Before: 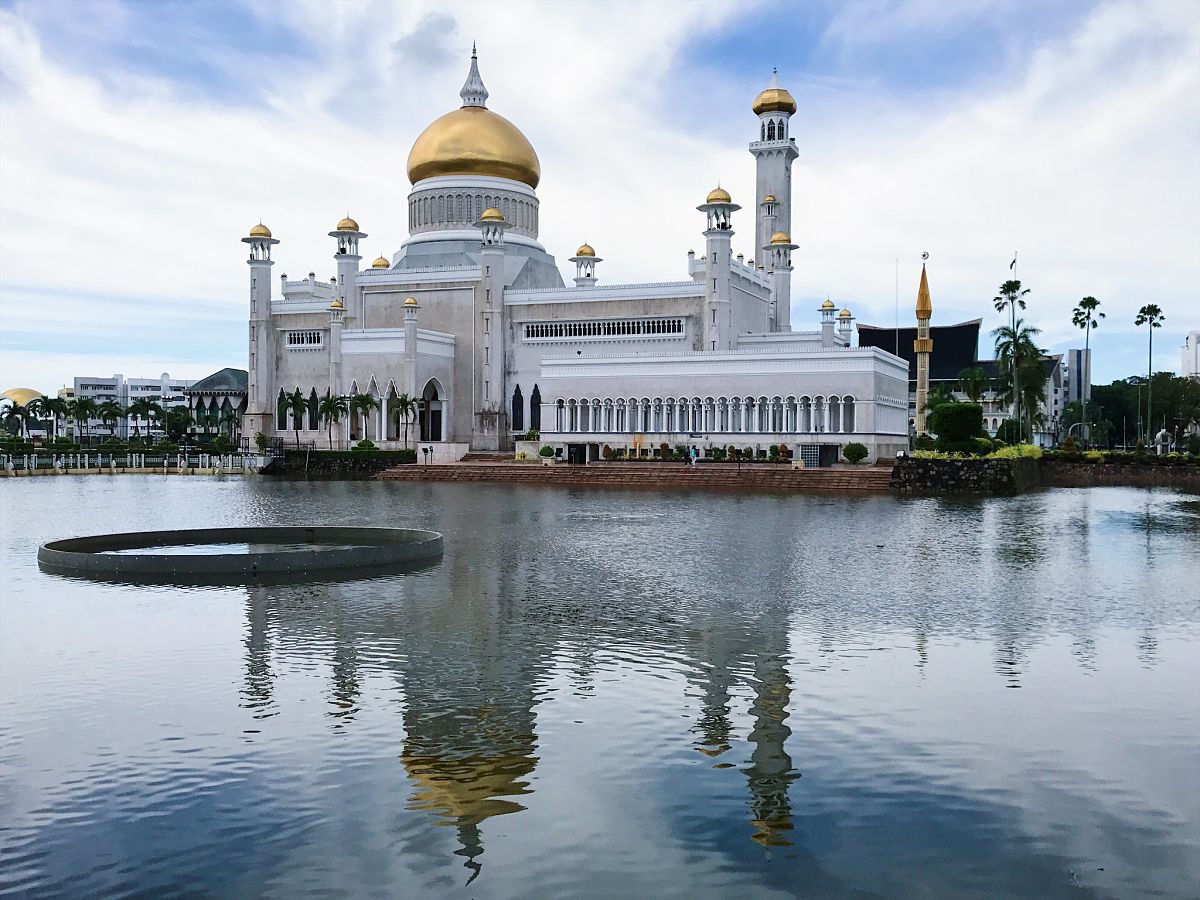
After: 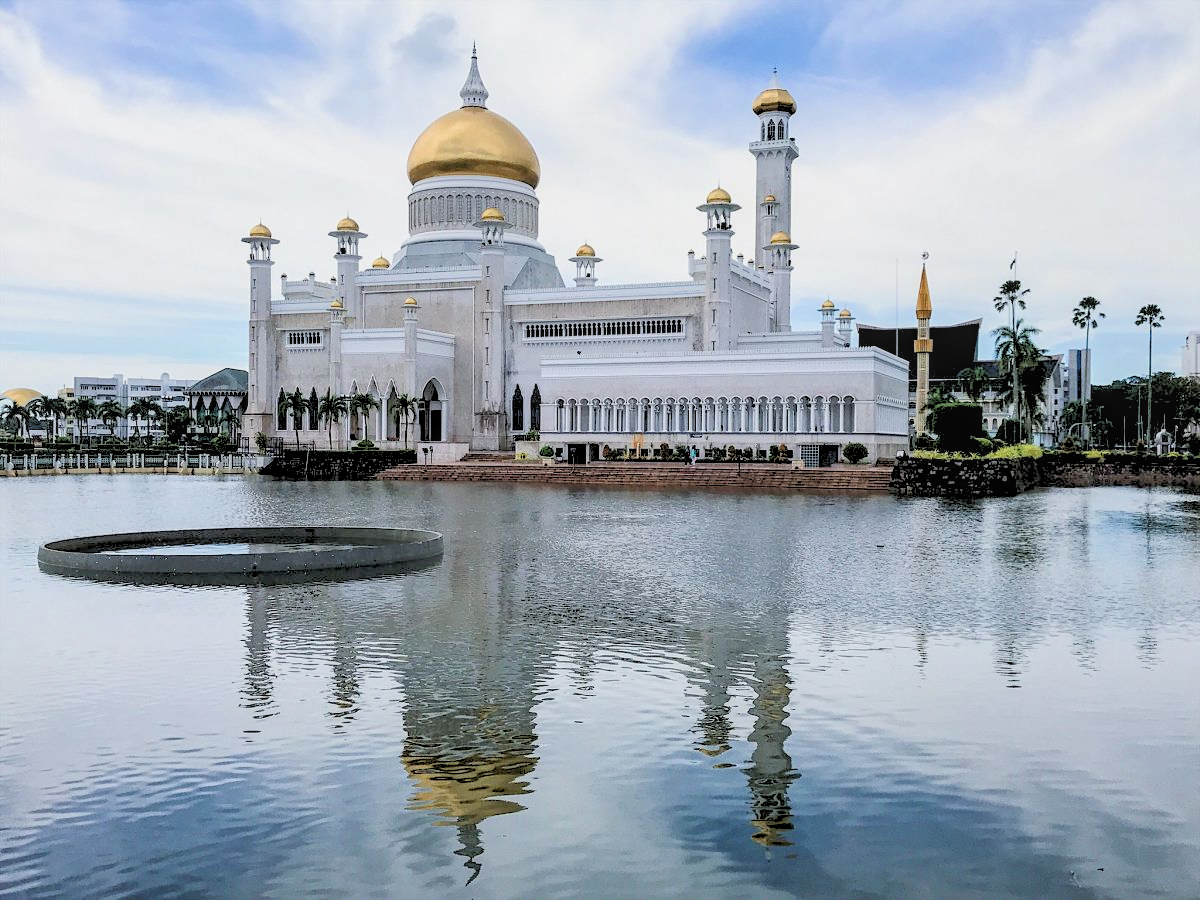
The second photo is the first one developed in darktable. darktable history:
local contrast: on, module defaults
rgb levels: preserve colors sum RGB, levels [[0.038, 0.433, 0.934], [0, 0.5, 1], [0, 0.5, 1]]
contrast brightness saturation: brightness 0.13
